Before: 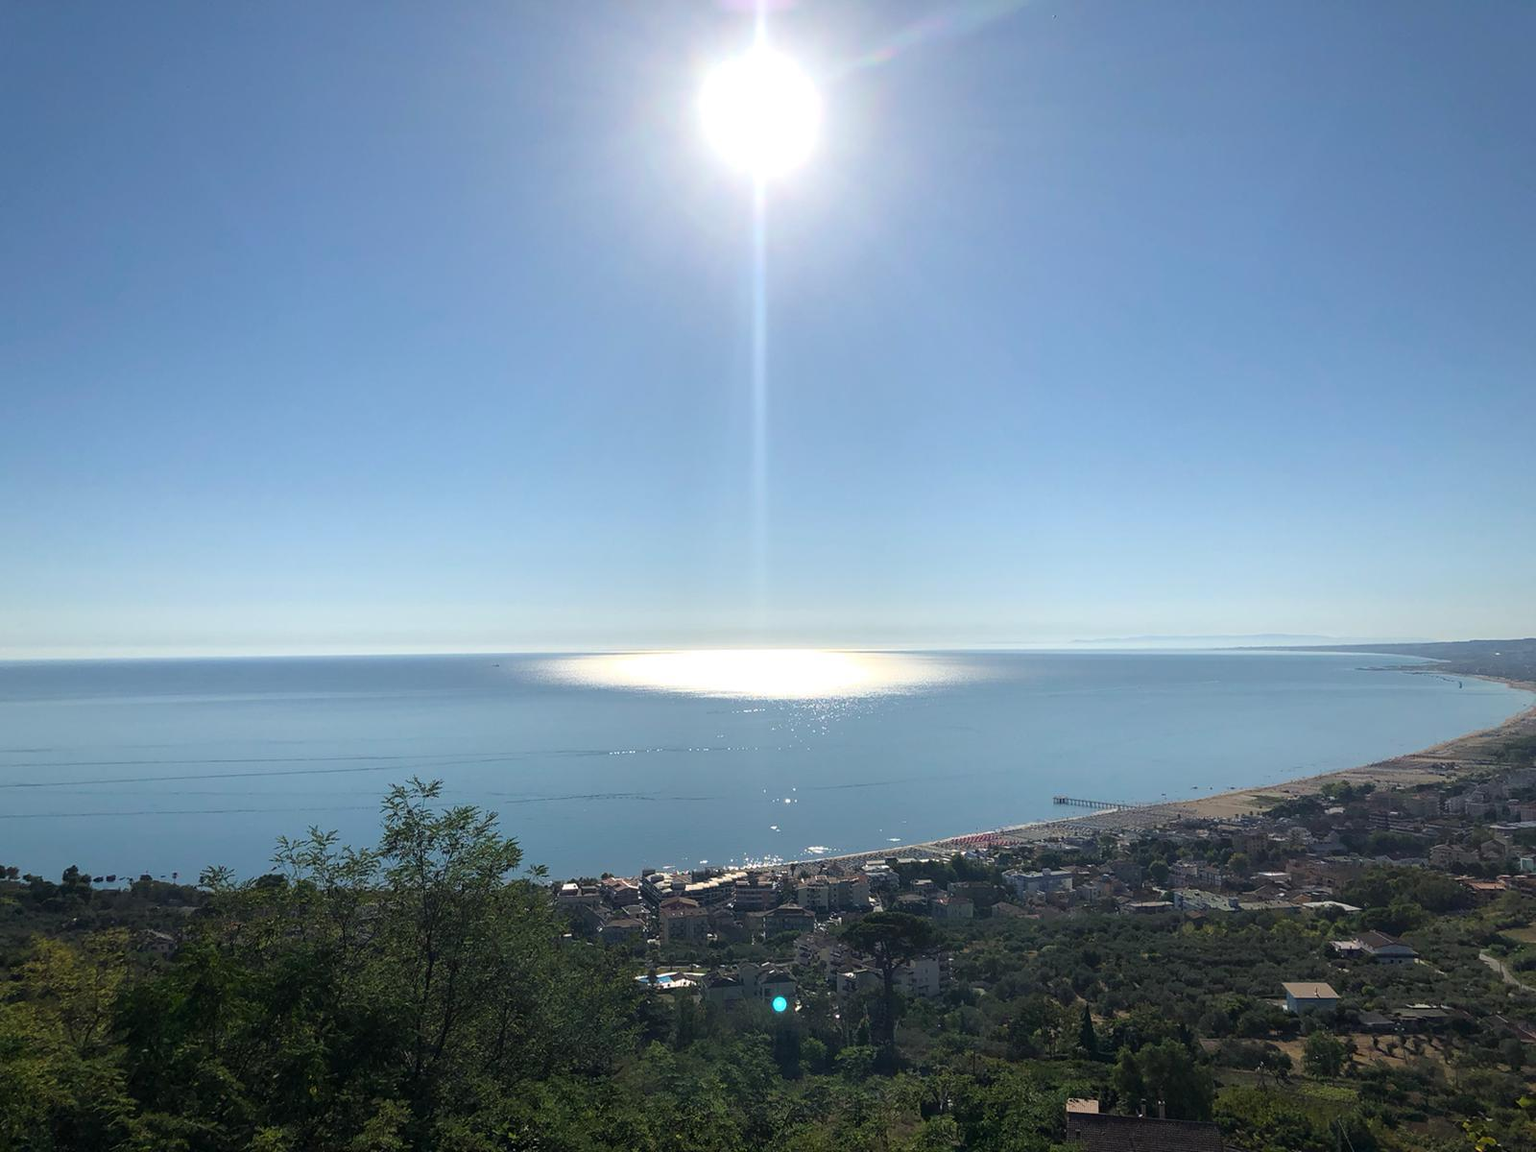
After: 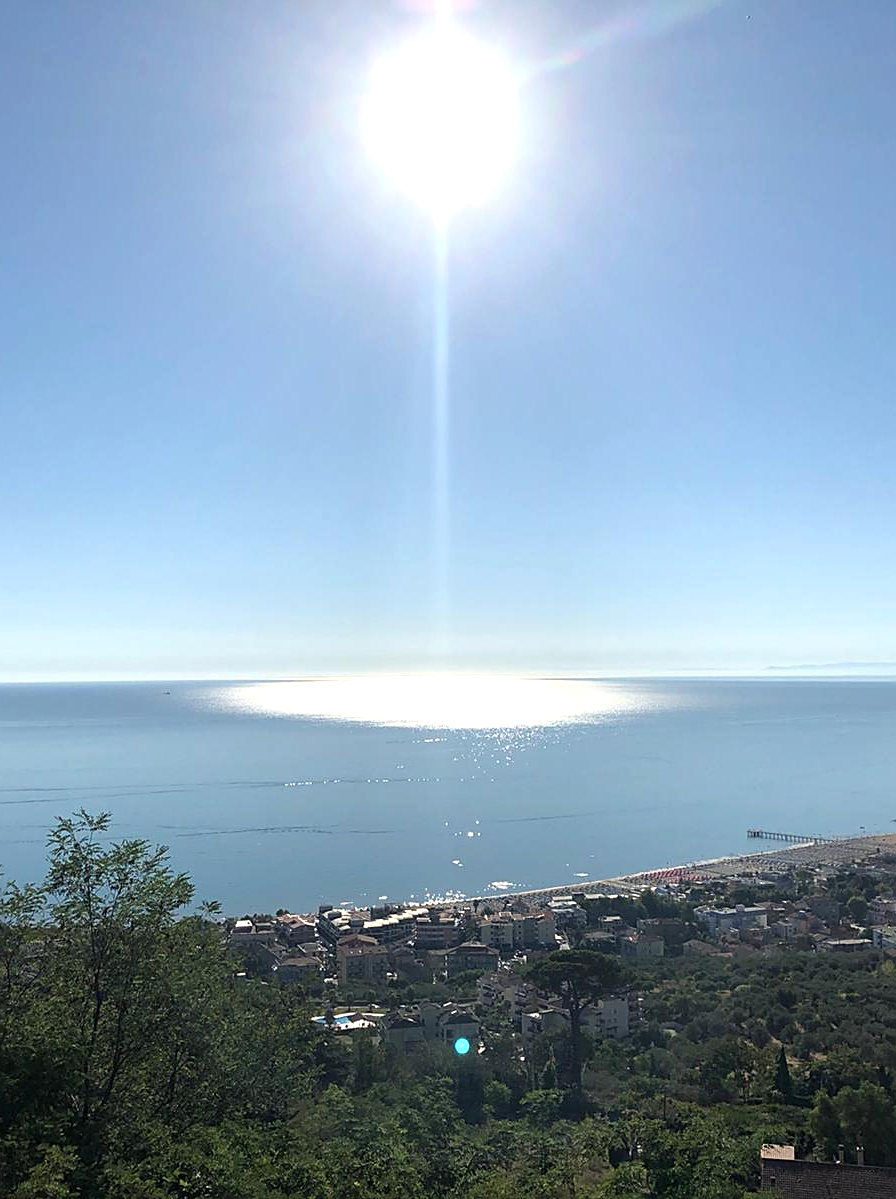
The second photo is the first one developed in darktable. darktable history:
contrast brightness saturation: saturation -0.058
exposure: exposure 0.337 EV, compensate exposure bias true, compensate highlight preservation false
crop: left 21.899%, right 22.1%, bottom 0.015%
sharpen: on, module defaults
